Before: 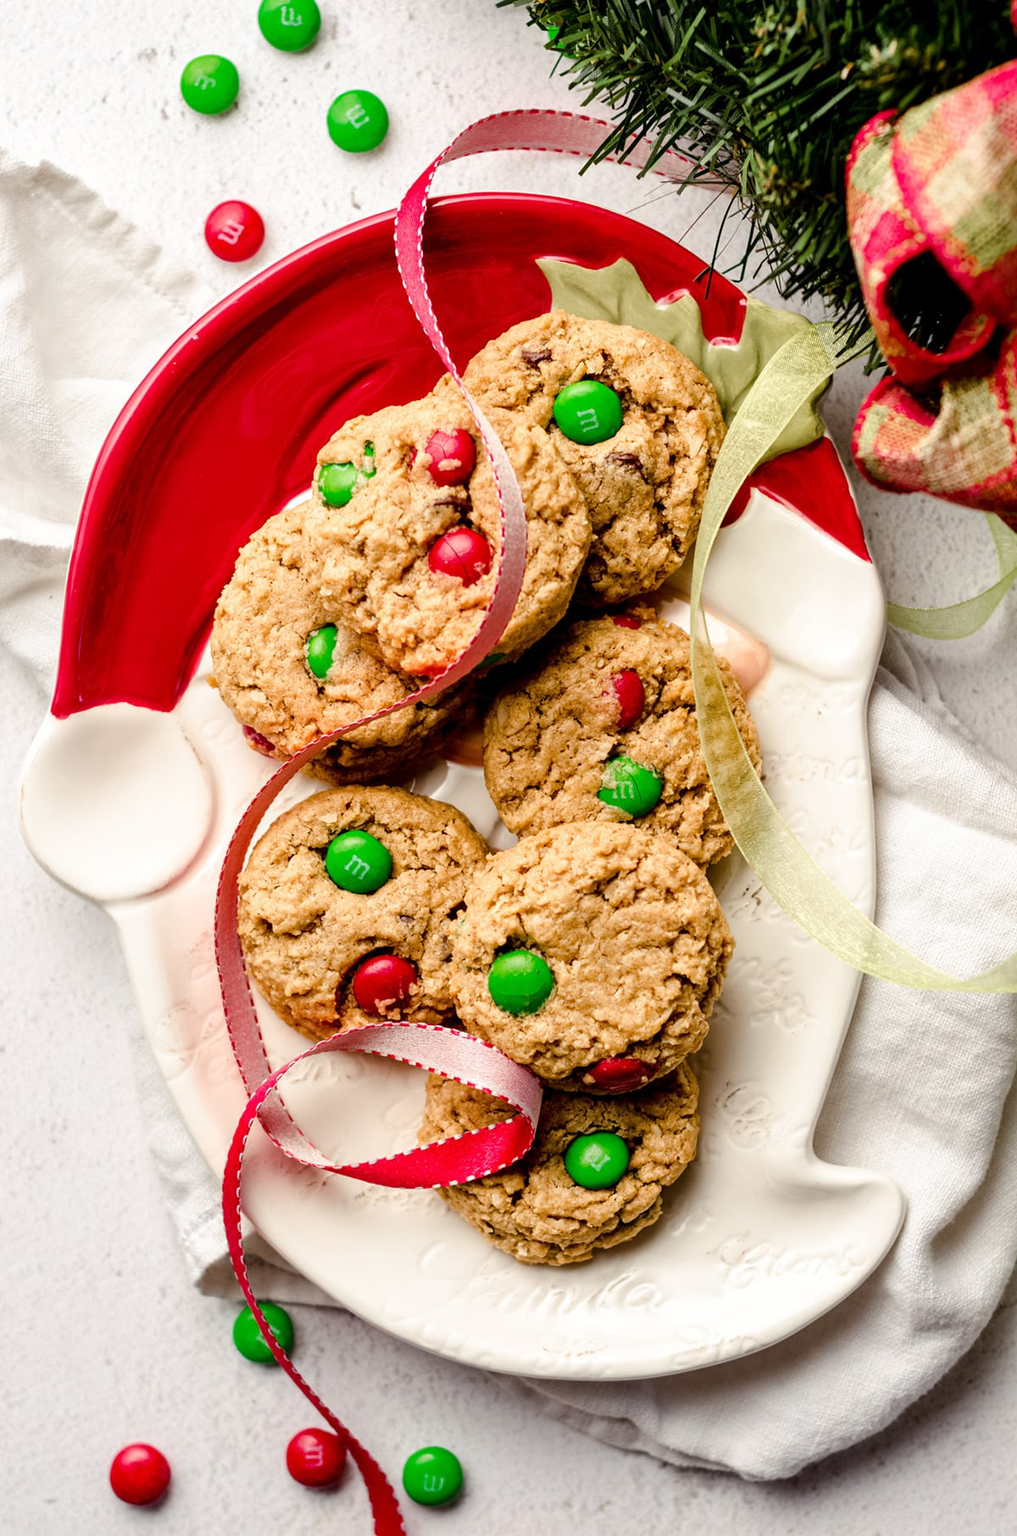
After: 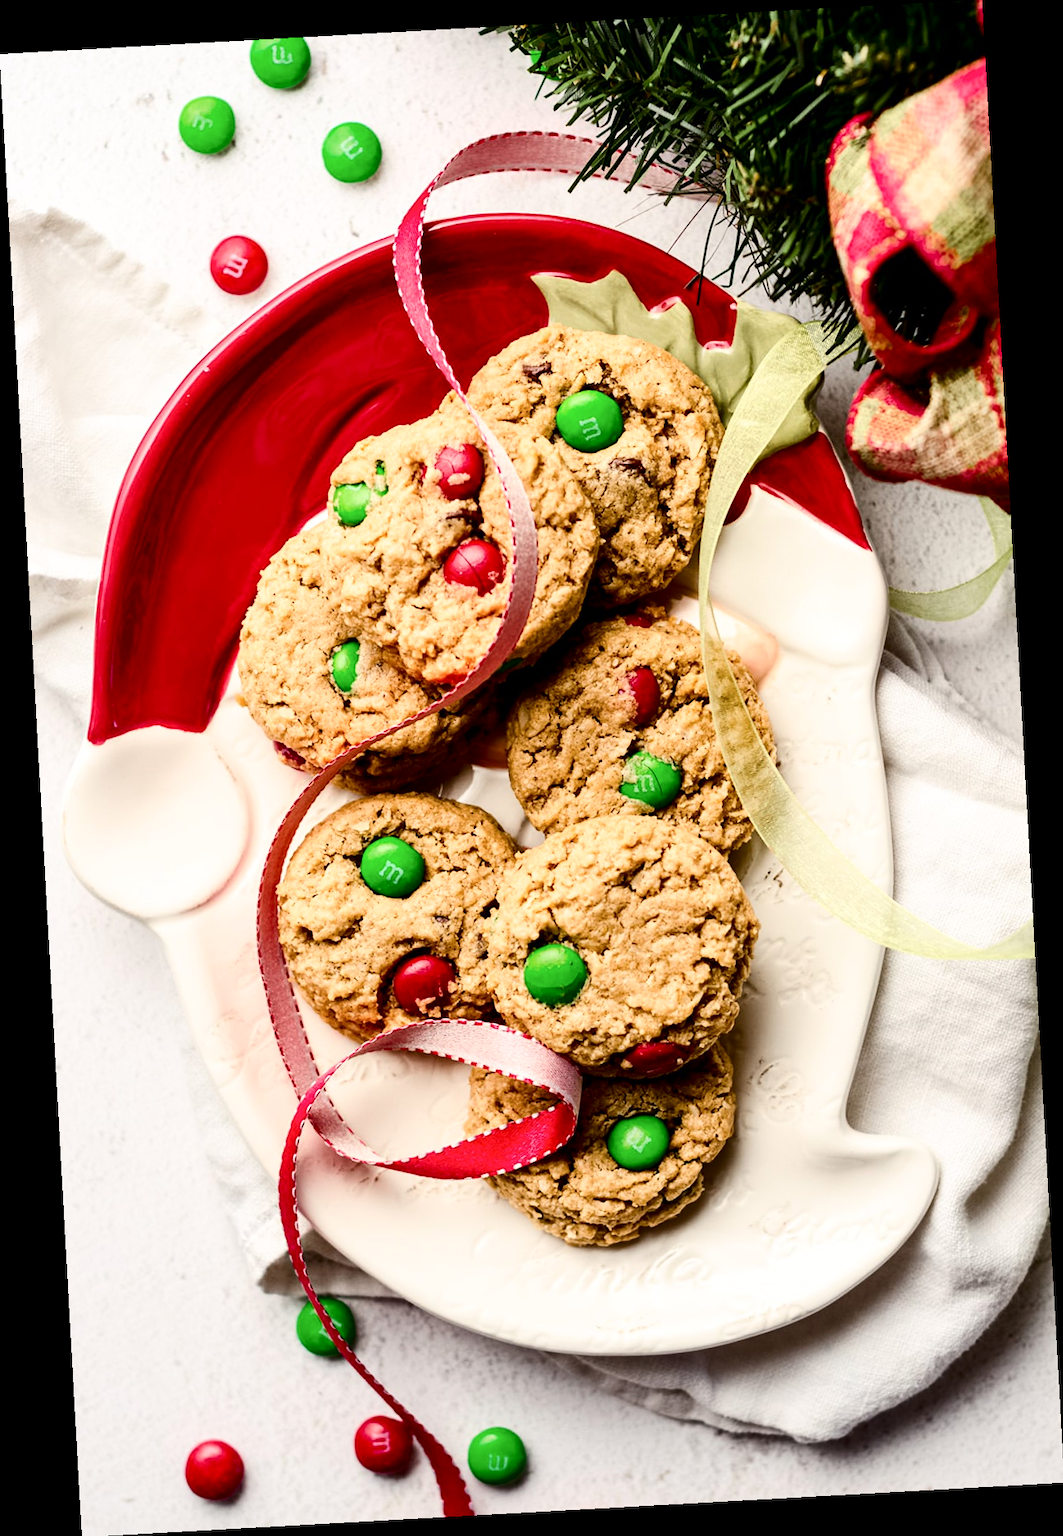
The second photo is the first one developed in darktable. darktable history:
contrast brightness saturation: contrast 0.28
rotate and perspective: rotation -3.18°, automatic cropping off
